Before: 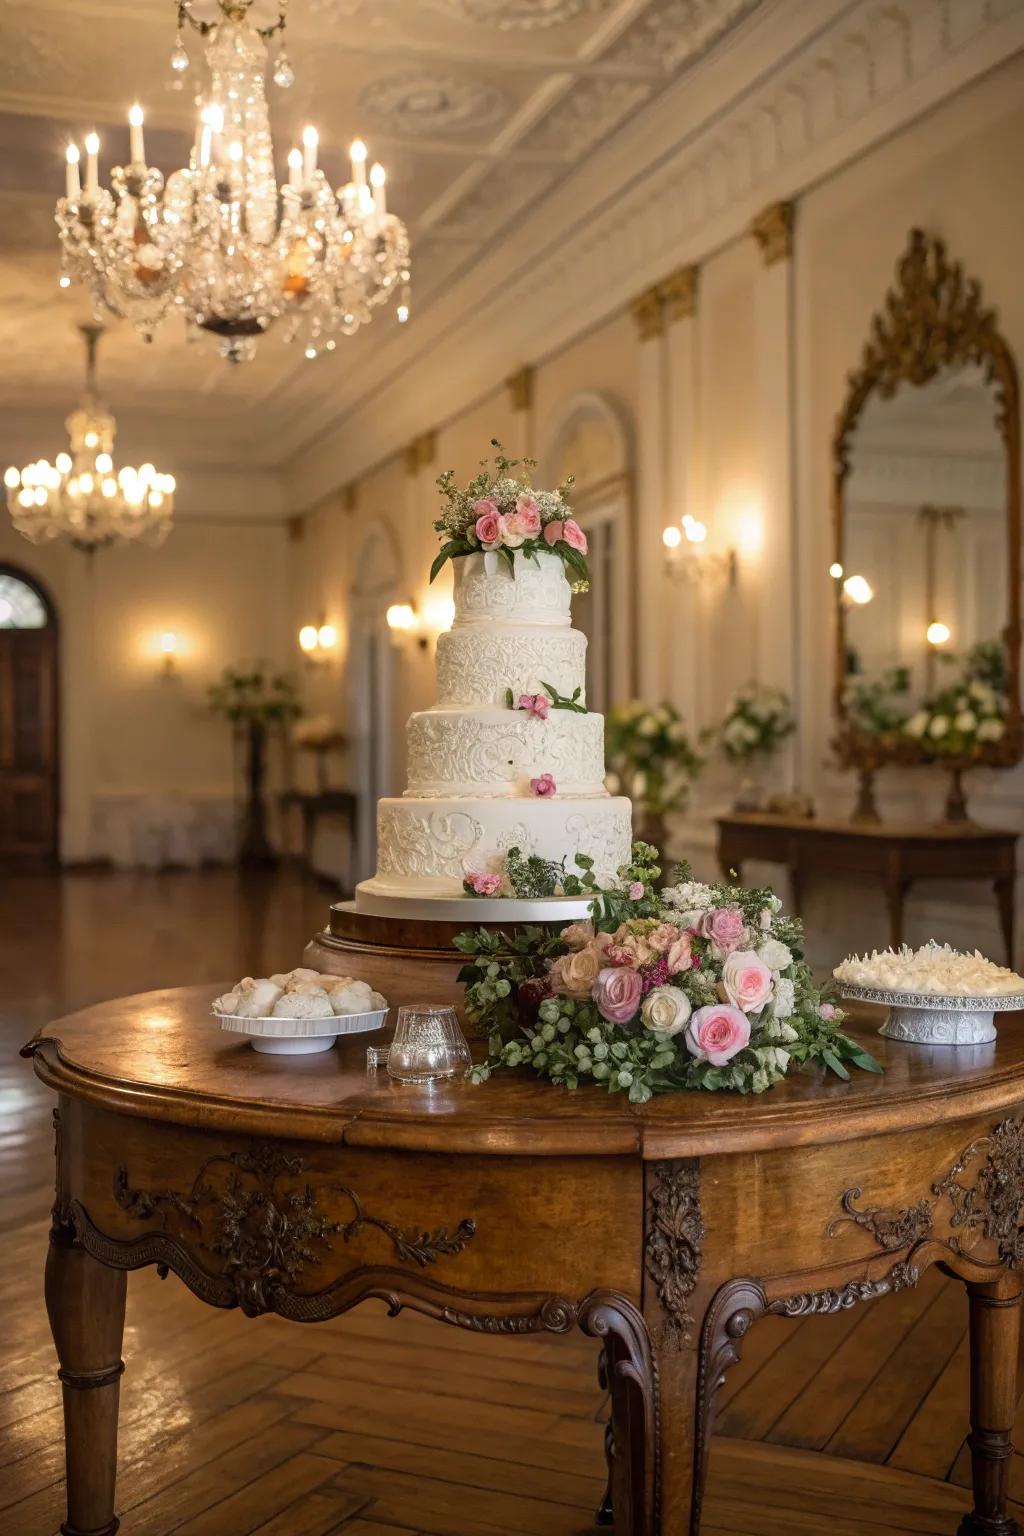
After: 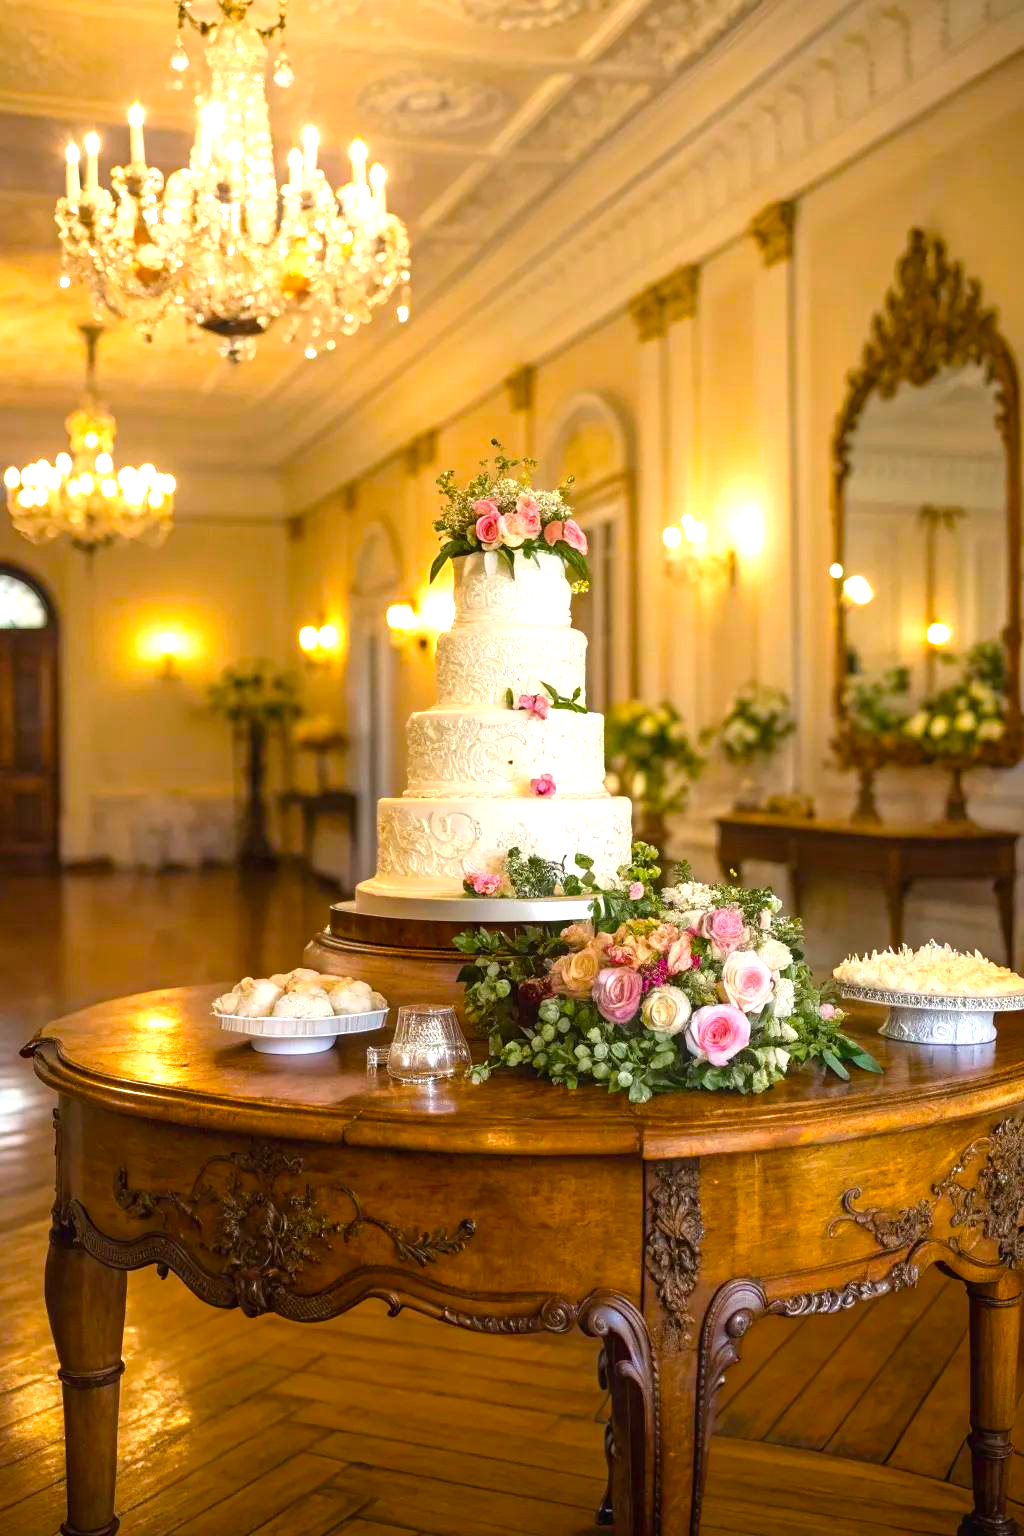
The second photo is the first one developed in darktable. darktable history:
exposure: black level correction -0.001, exposure 0.9 EV, compensate exposure bias true, compensate highlight preservation false
color balance rgb: linear chroma grading › global chroma 15%, perceptual saturation grading › global saturation 30%
